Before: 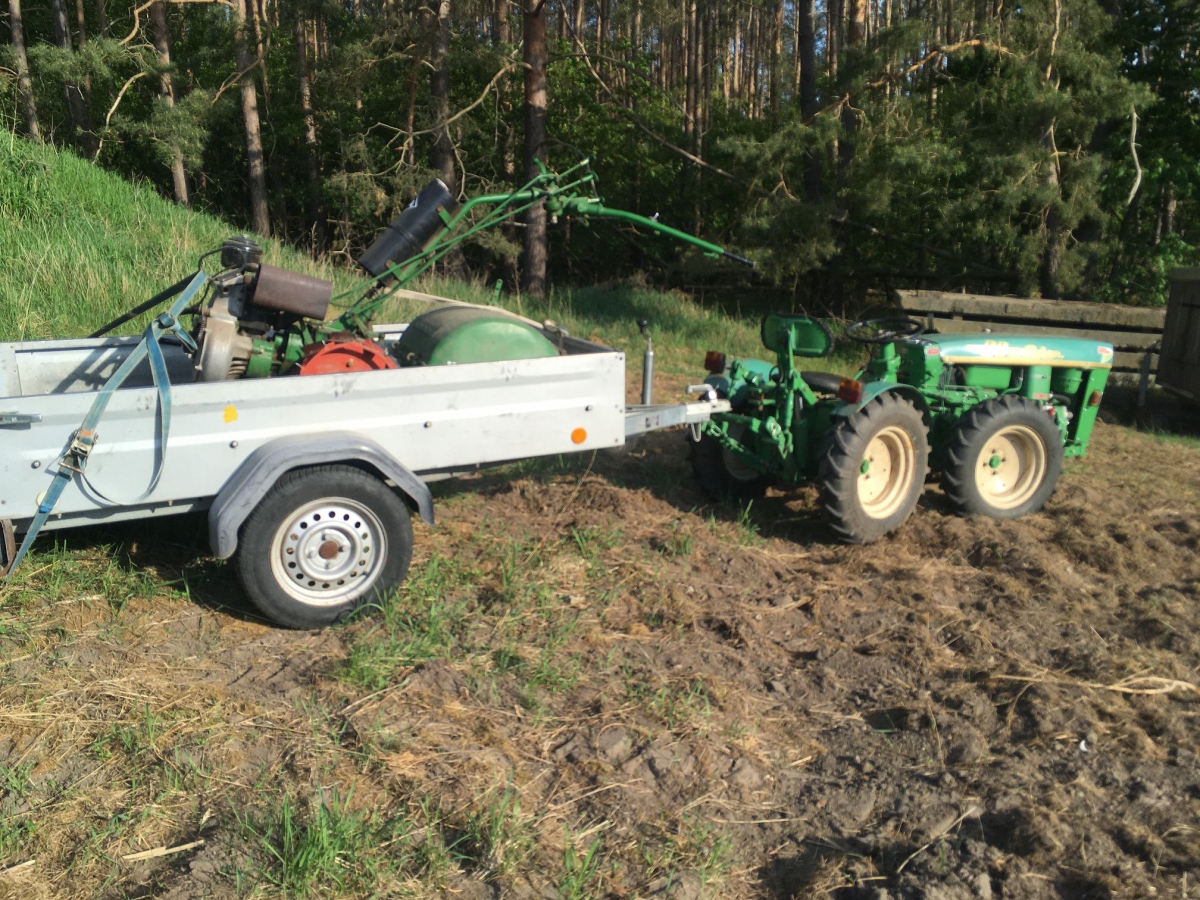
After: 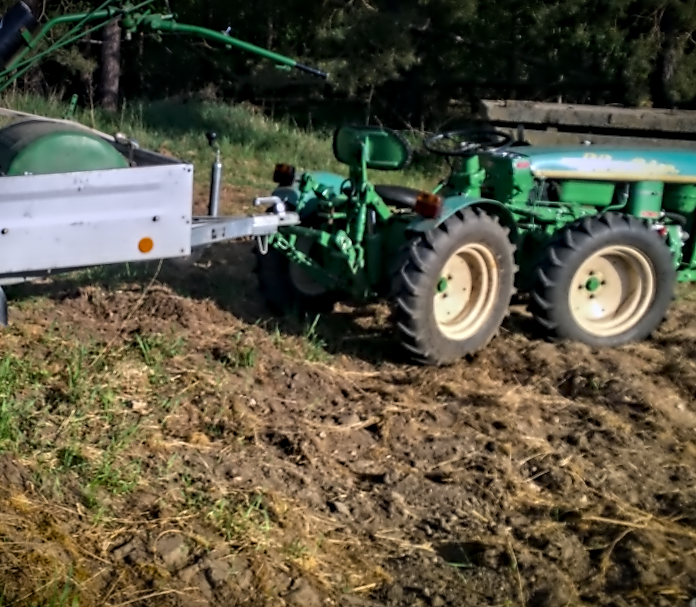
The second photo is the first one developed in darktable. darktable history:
local contrast: detail 130%
vignetting: fall-off start 98.29%, fall-off radius 100%, brightness -1, saturation 0.5, width/height ratio 1.428
contrast equalizer: octaves 7, y [[0.5, 0.542, 0.583, 0.625, 0.667, 0.708], [0.5 ×6], [0.5 ×6], [0, 0.033, 0.067, 0.1, 0.133, 0.167], [0, 0.05, 0.1, 0.15, 0.2, 0.25]]
crop and rotate: left 28.256%, top 17.734%, right 12.656%, bottom 3.573%
graduated density: hue 238.83°, saturation 50%
rotate and perspective: rotation 1.69°, lens shift (vertical) -0.023, lens shift (horizontal) -0.291, crop left 0.025, crop right 0.988, crop top 0.092, crop bottom 0.842
color balance rgb: perceptual saturation grading › global saturation 20%, global vibrance 20%
